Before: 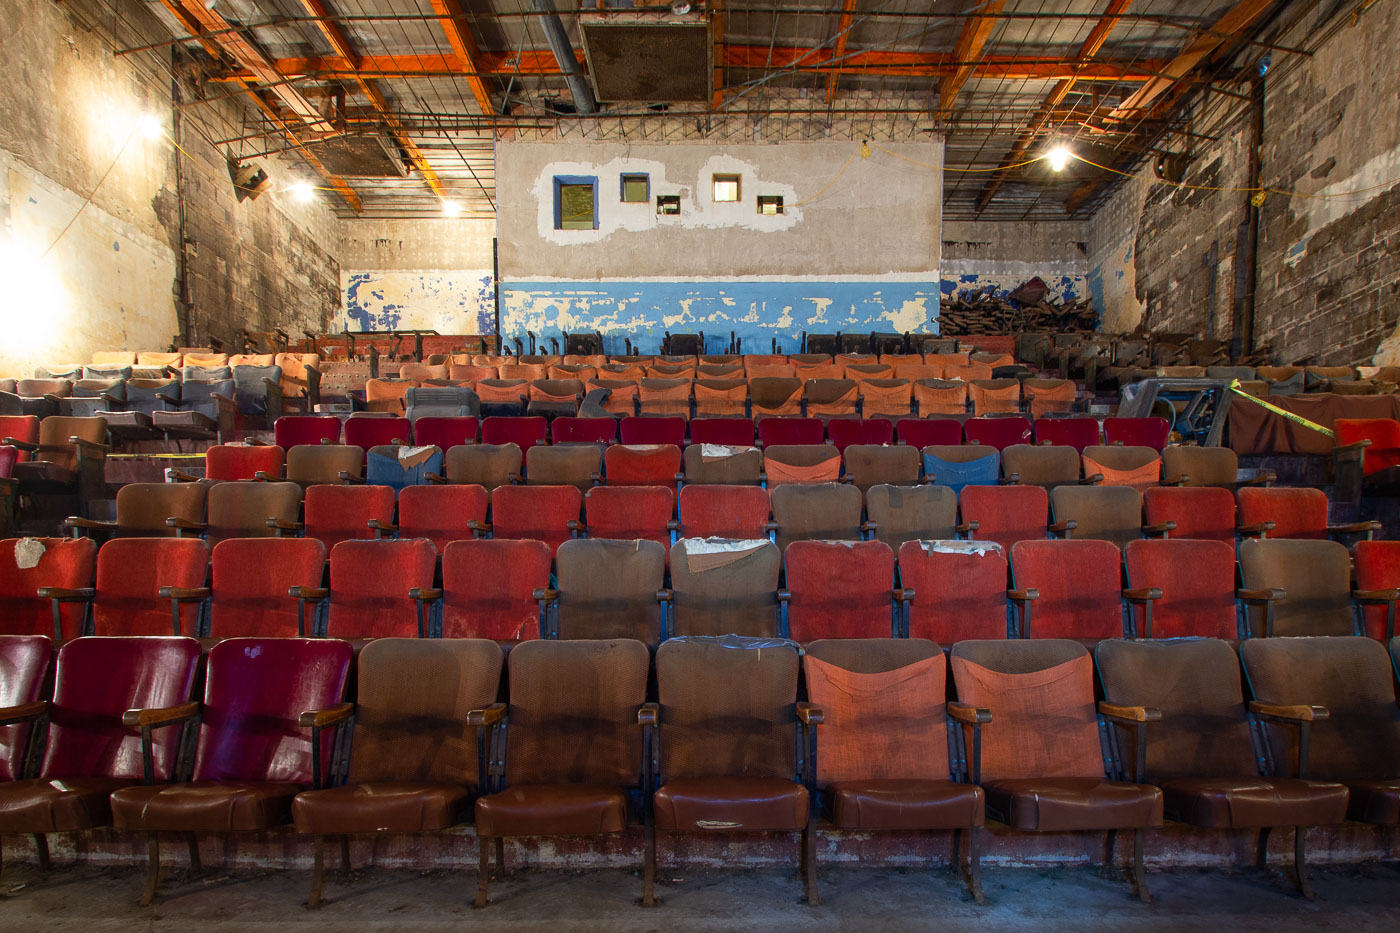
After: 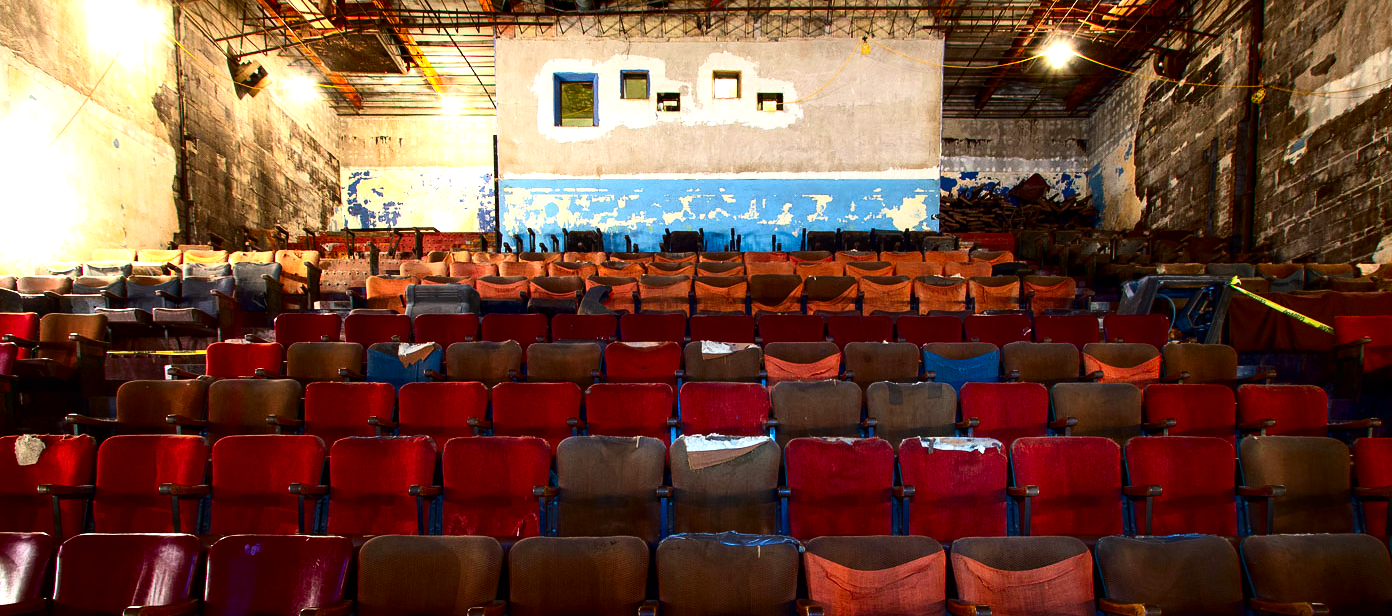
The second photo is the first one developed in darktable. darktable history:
contrast brightness saturation: contrast 0.222, brightness -0.183, saturation 0.234
crop: top 11.135%, bottom 22.373%
tone equalizer: -8 EV -0.762 EV, -7 EV -0.678 EV, -6 EV -0.562 EV, -5 EV -0.413 EV, -3 EV 0.402 EV, -2 EV 0.6 EV, -1 EV 0.688 EV, +0 EV 0.768 EV
